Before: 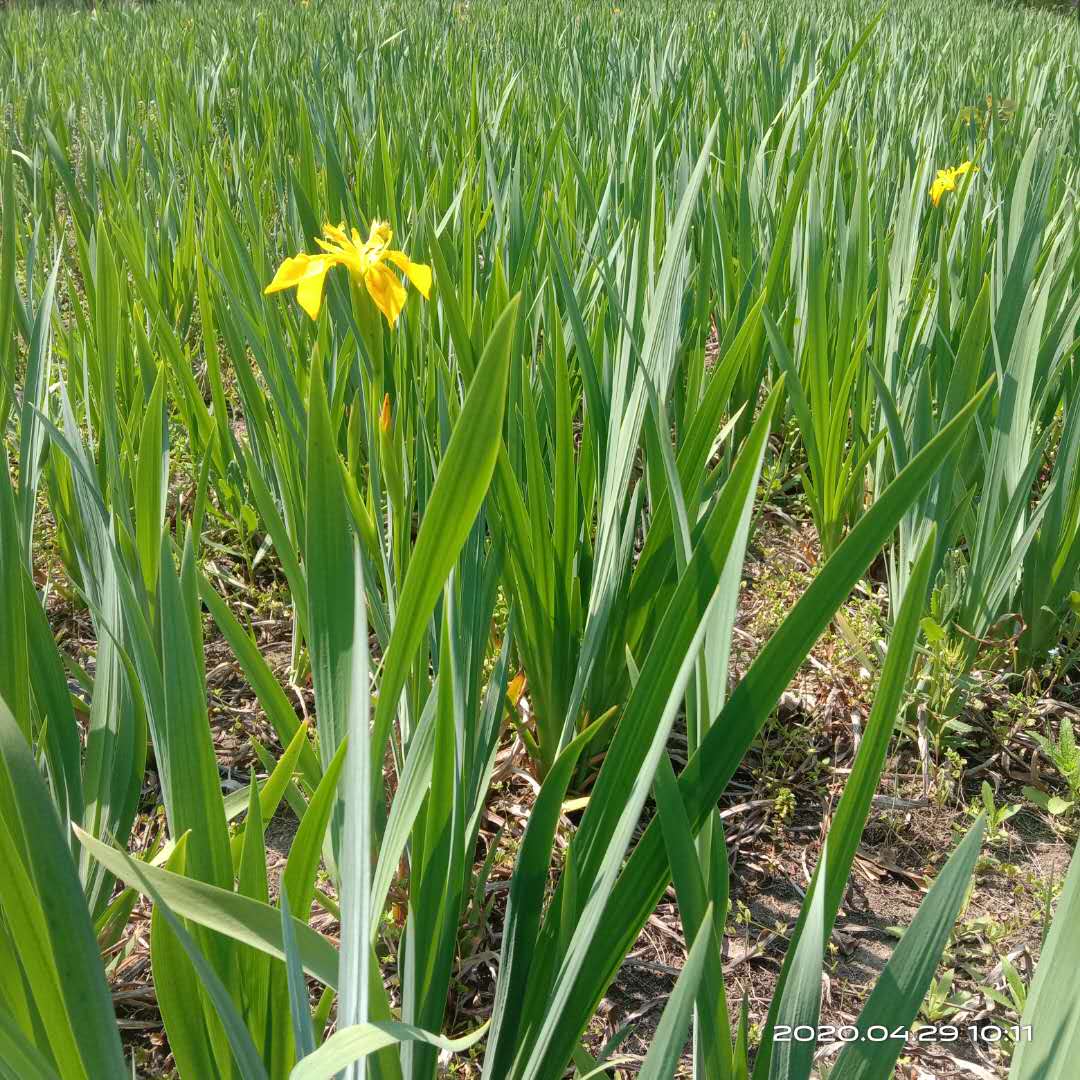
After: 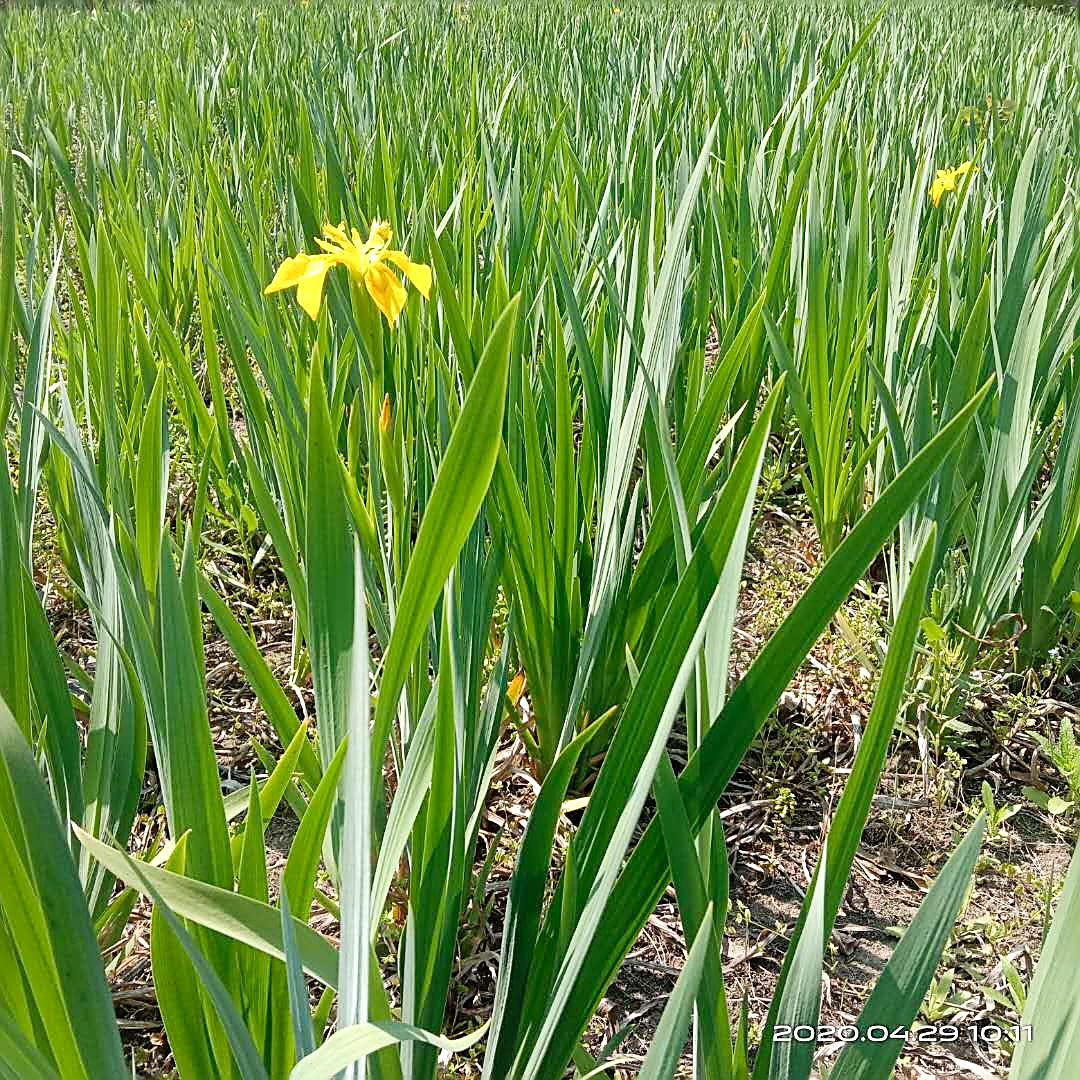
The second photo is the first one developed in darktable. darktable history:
sharpen: amount 0.892
tone curve: curves: ch0 [(0, 0) (0.004, 0.002) (0.02, 0.013) (0.218, 0.218) (0.664, 0.718) (0.832, 0.873) (1, 1)], preserve colors none
